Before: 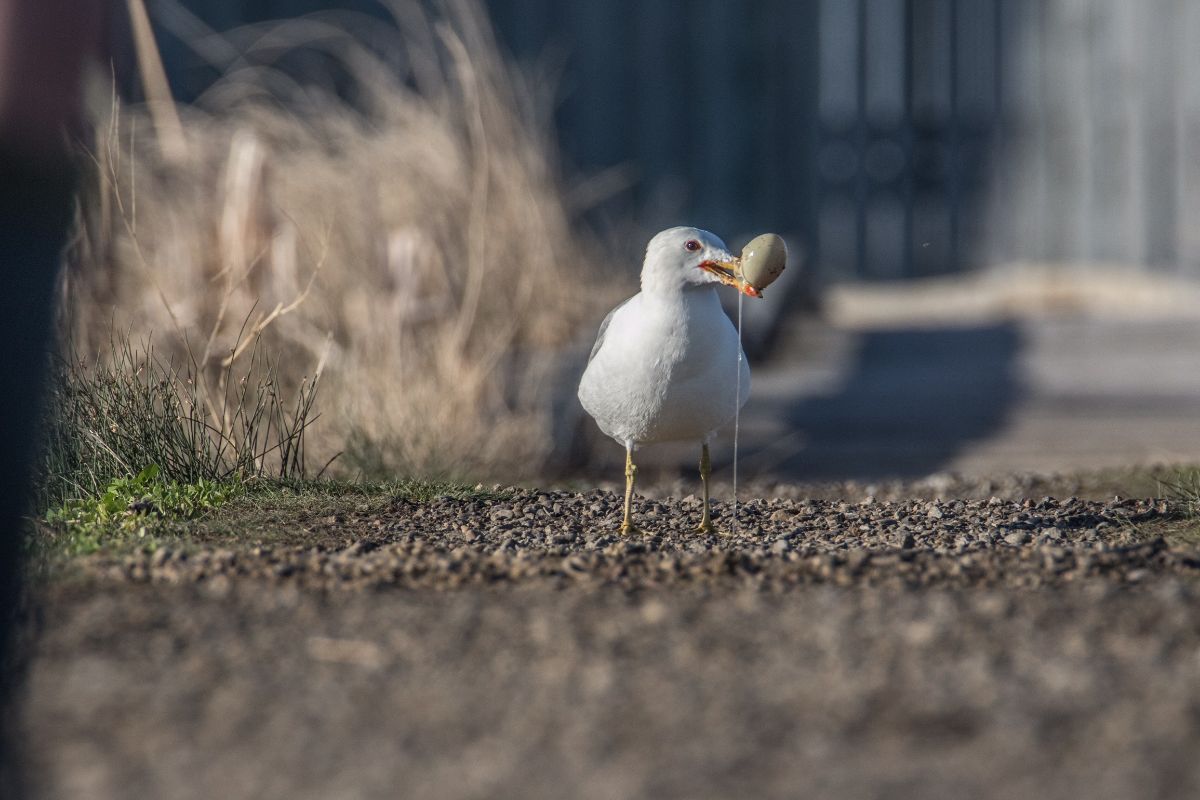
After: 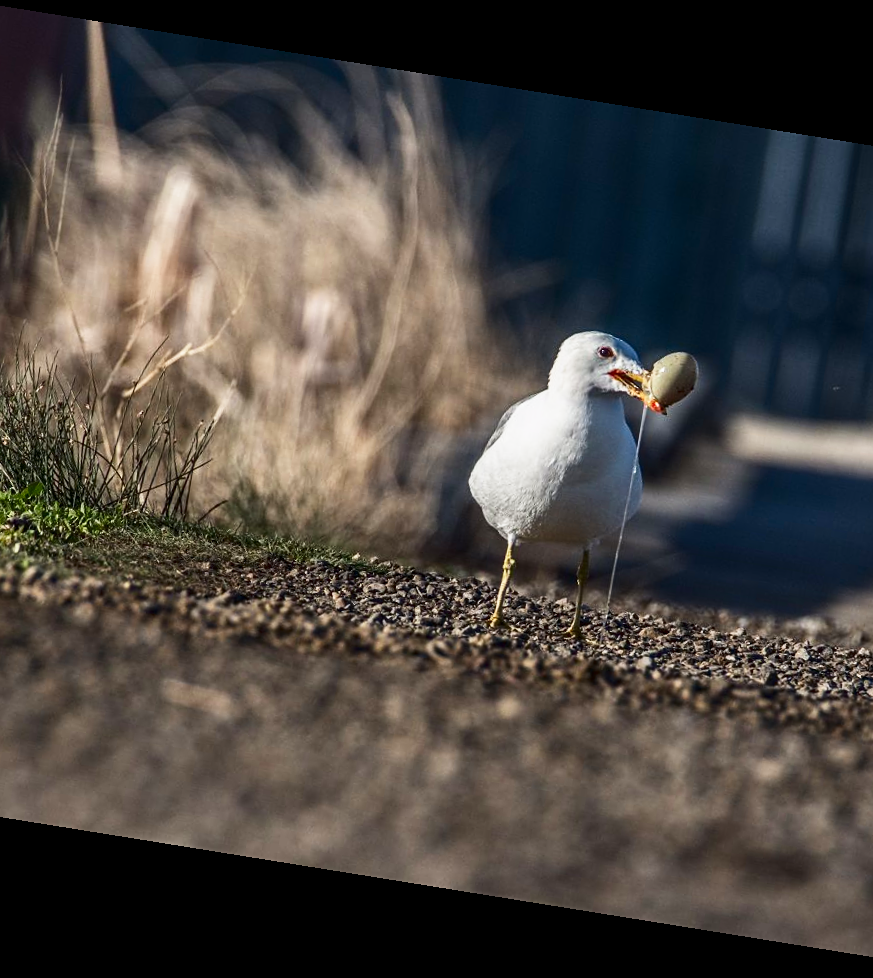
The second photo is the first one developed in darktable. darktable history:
base curve: curves: ch0 [(0, 0) (0.579, 0.807) (1, 1)], preserve colors none
crop and rotate: left 12.673%, right 20.66%
contrast brightness saturation: contrast 0.13, brightness -0.24, saturation 0.14
rotate and perspective: rotation 9.12°, automatic cropping off
sharpen: amount 0.2
